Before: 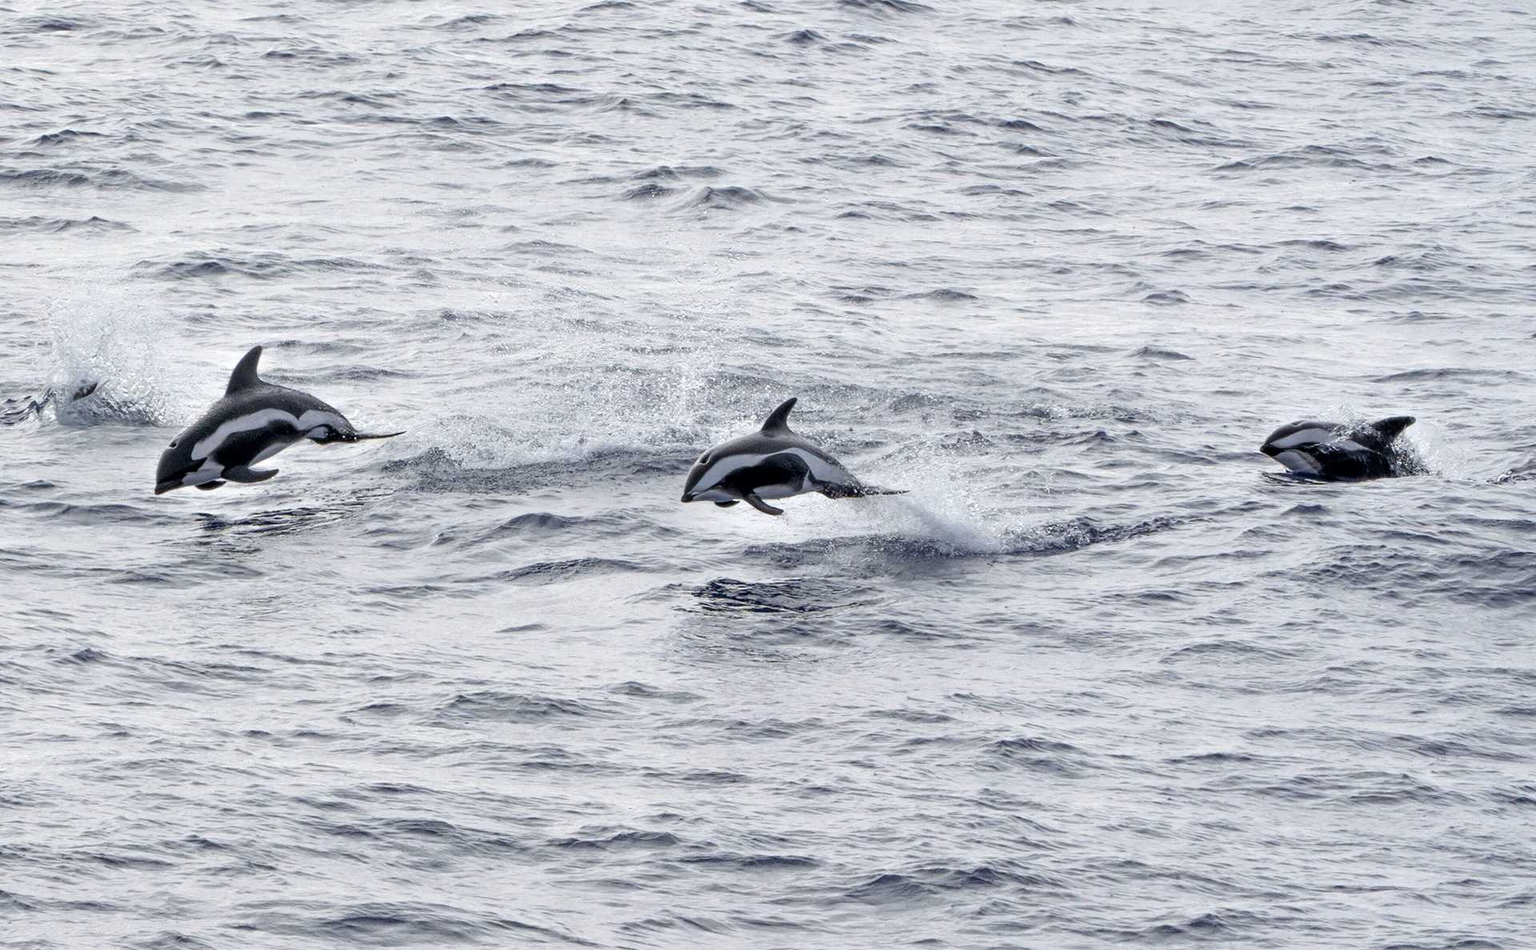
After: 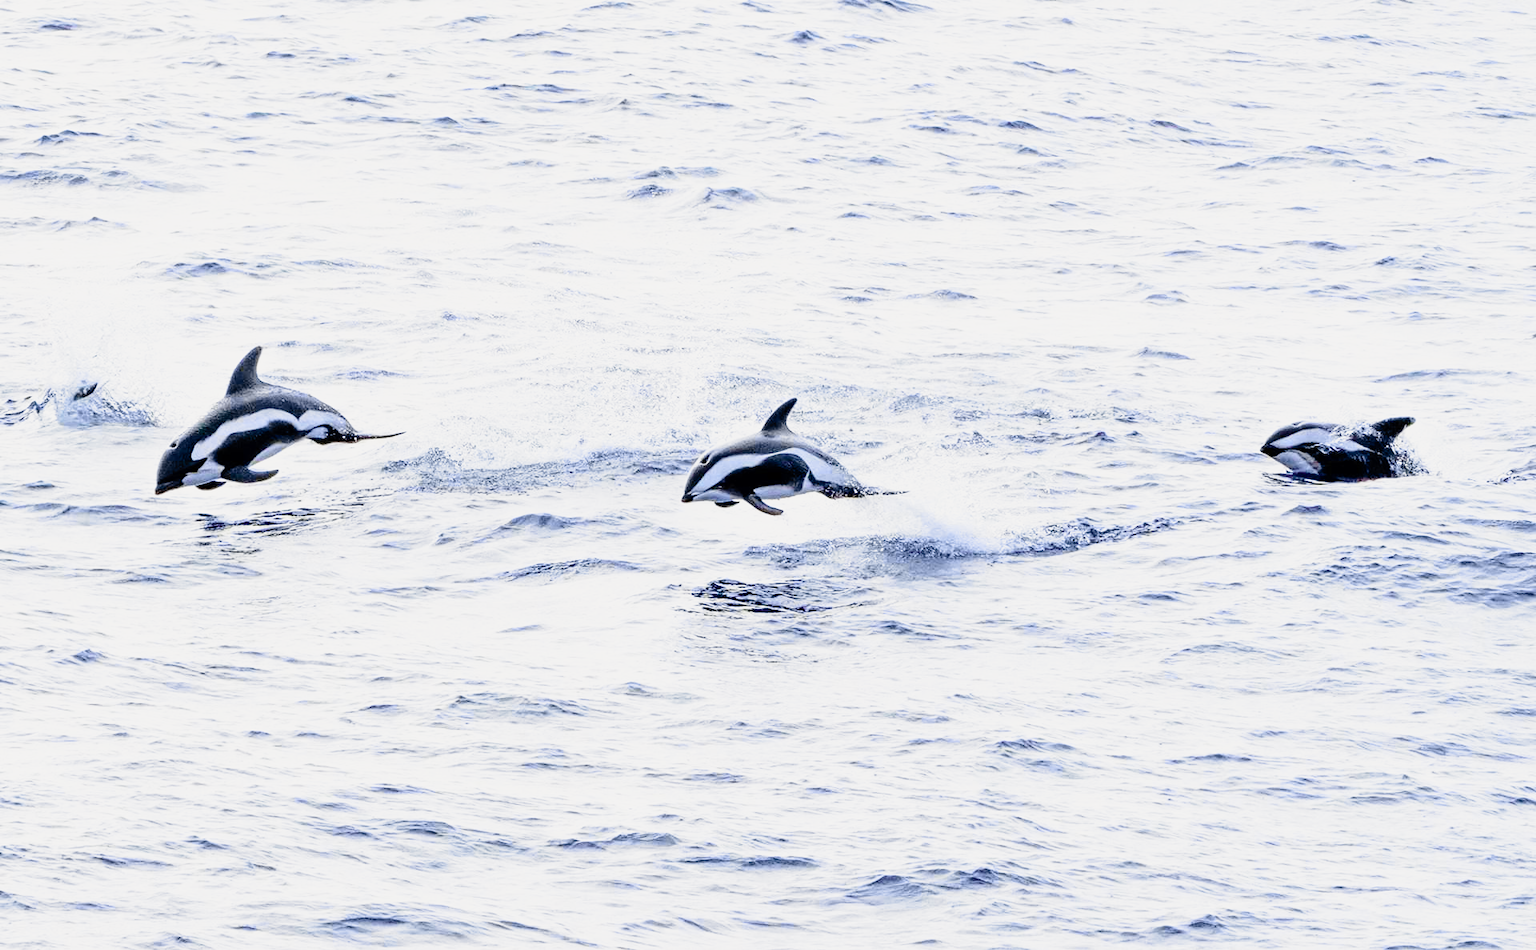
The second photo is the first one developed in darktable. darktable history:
tone curve: curves: ch0 [(0, 0) (0.23, 0.189) (0.486, 0.52) (0.822, 0.825) (0.994, 0.955)]; ch1 [(0, 0) (0.226, 0.261) (0.379, 0.442) (0.469, 0.468) (0.495, 0.498) (0.514, 0.509) (0.561, 0.603) (0.59, 0.656) (1, 1)]; ch2 [(0, 0) (0.269, 0.299) (0.459, 0.43) (0.498, 0.5) (0.523, 0.52) (0.586, 0.569) (0.635, 0.617) (0.659, 0.681) (0.718, 0.764) (1, 1)], color space Lab, independent channels, preserve colors none
base curve: curves: ch0 [(0, 0) (0.012, 0.01) (0.073, 0.168) (0.31, 0.711) (0.645, 0.957) (1, 1)], preserve colors none
